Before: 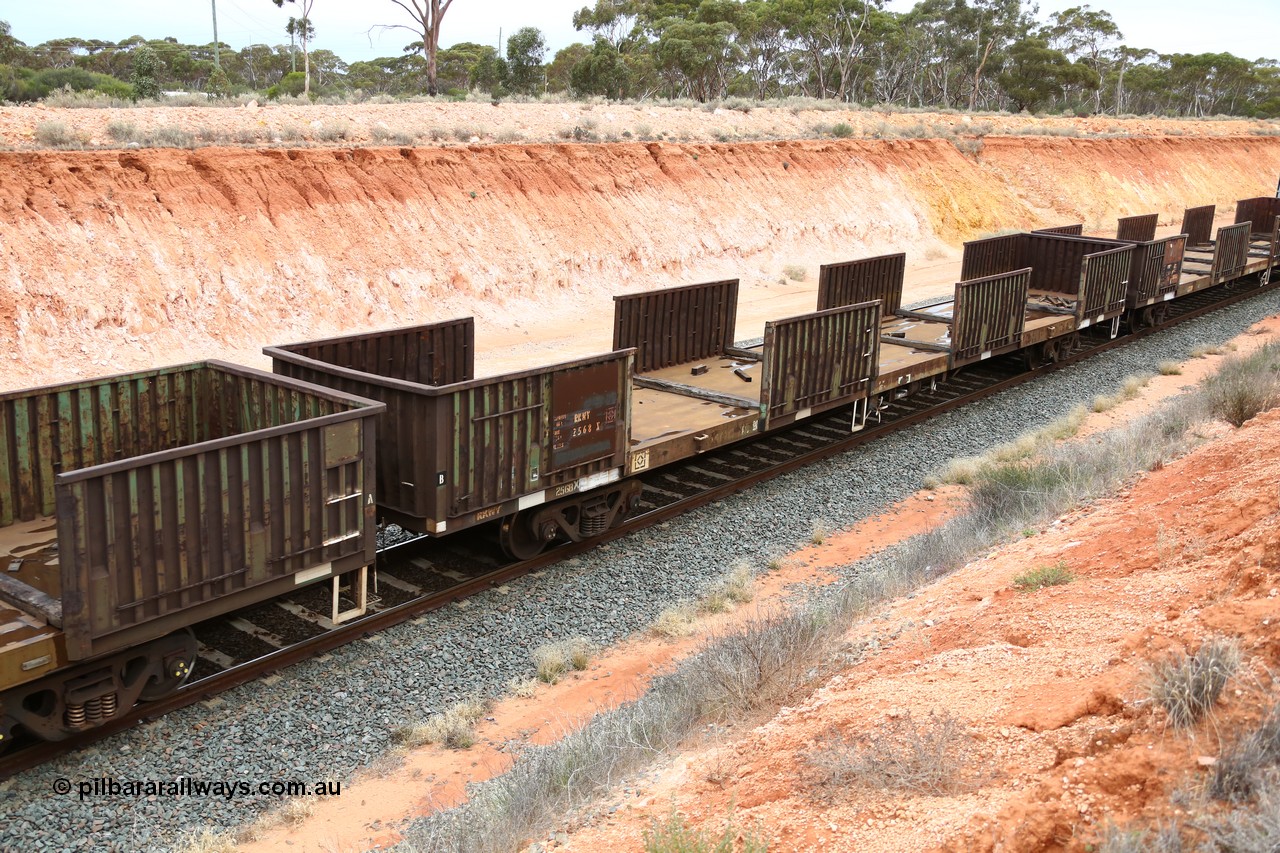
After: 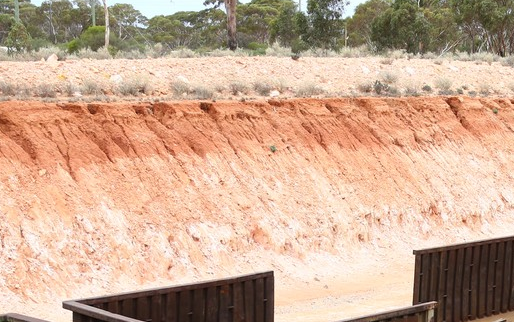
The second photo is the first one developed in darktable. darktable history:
crop: left 15.682%, top 5.448%, right 44.134%, bottom 56.724%
